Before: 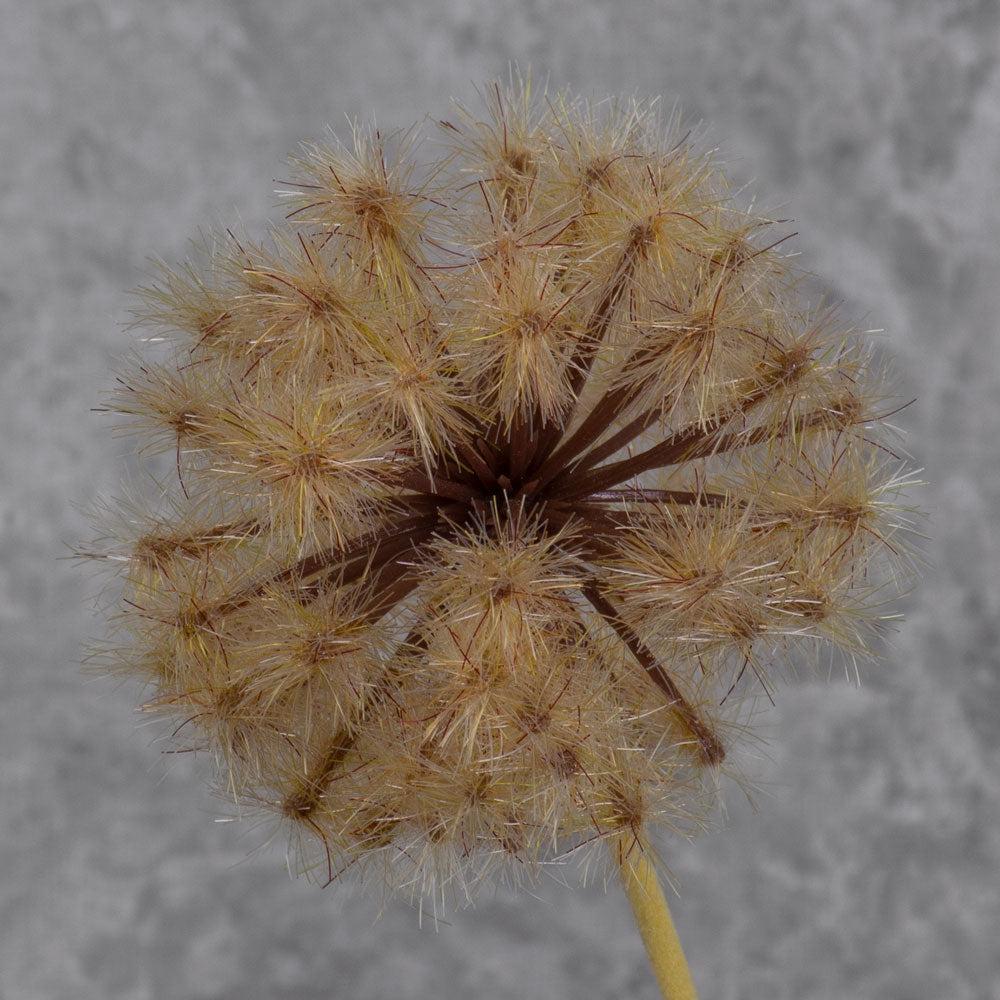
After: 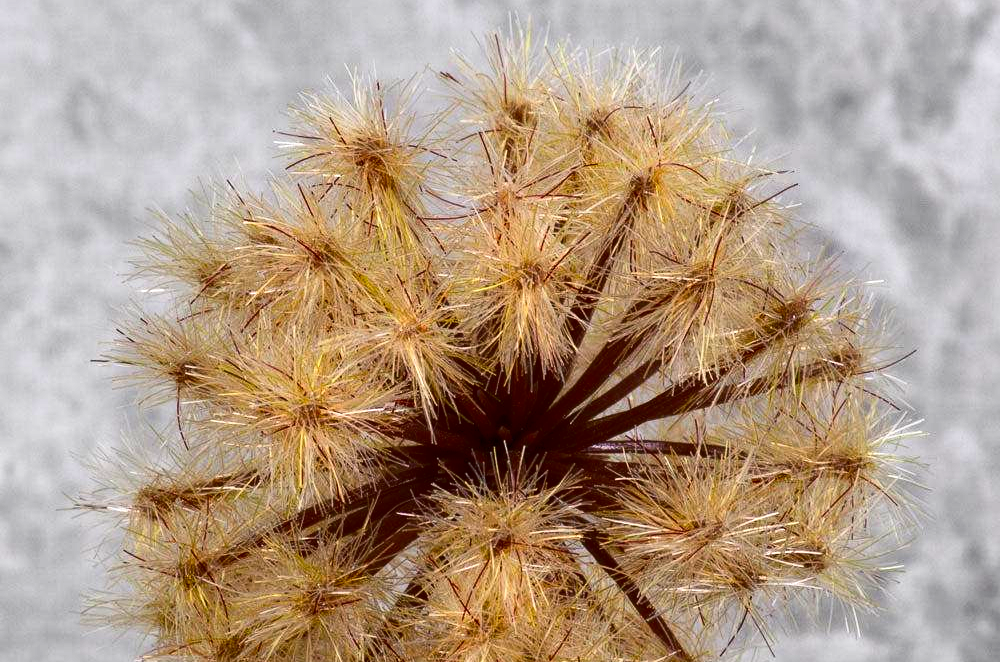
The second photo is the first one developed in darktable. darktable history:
crop and rotate: top 4.945%, bottom 28.792%
exposure: black level correction 0, exposure 1.105 EV, compensate highlight preservation false
contrast brightness saturation: contrast 0.215, brightness -0.194, saturation 0.23
